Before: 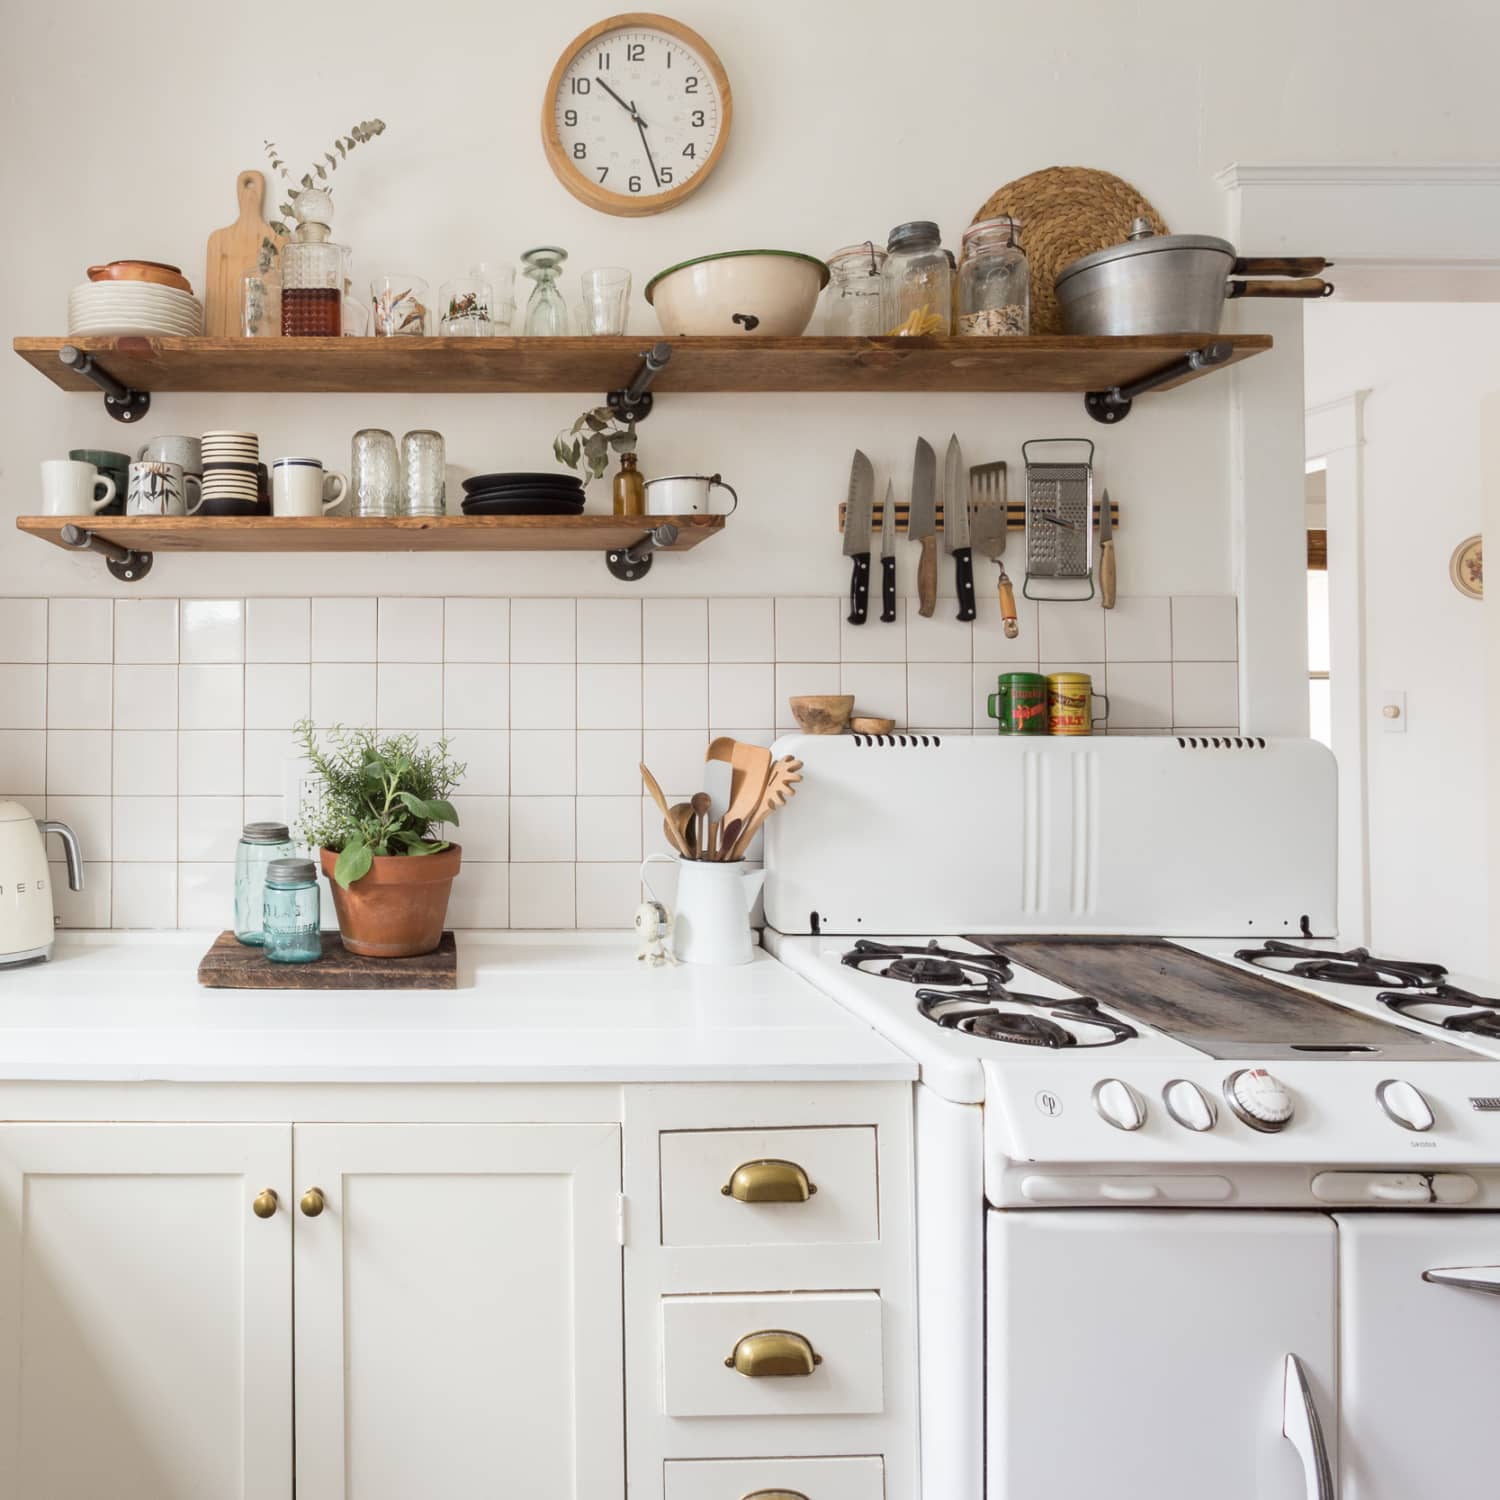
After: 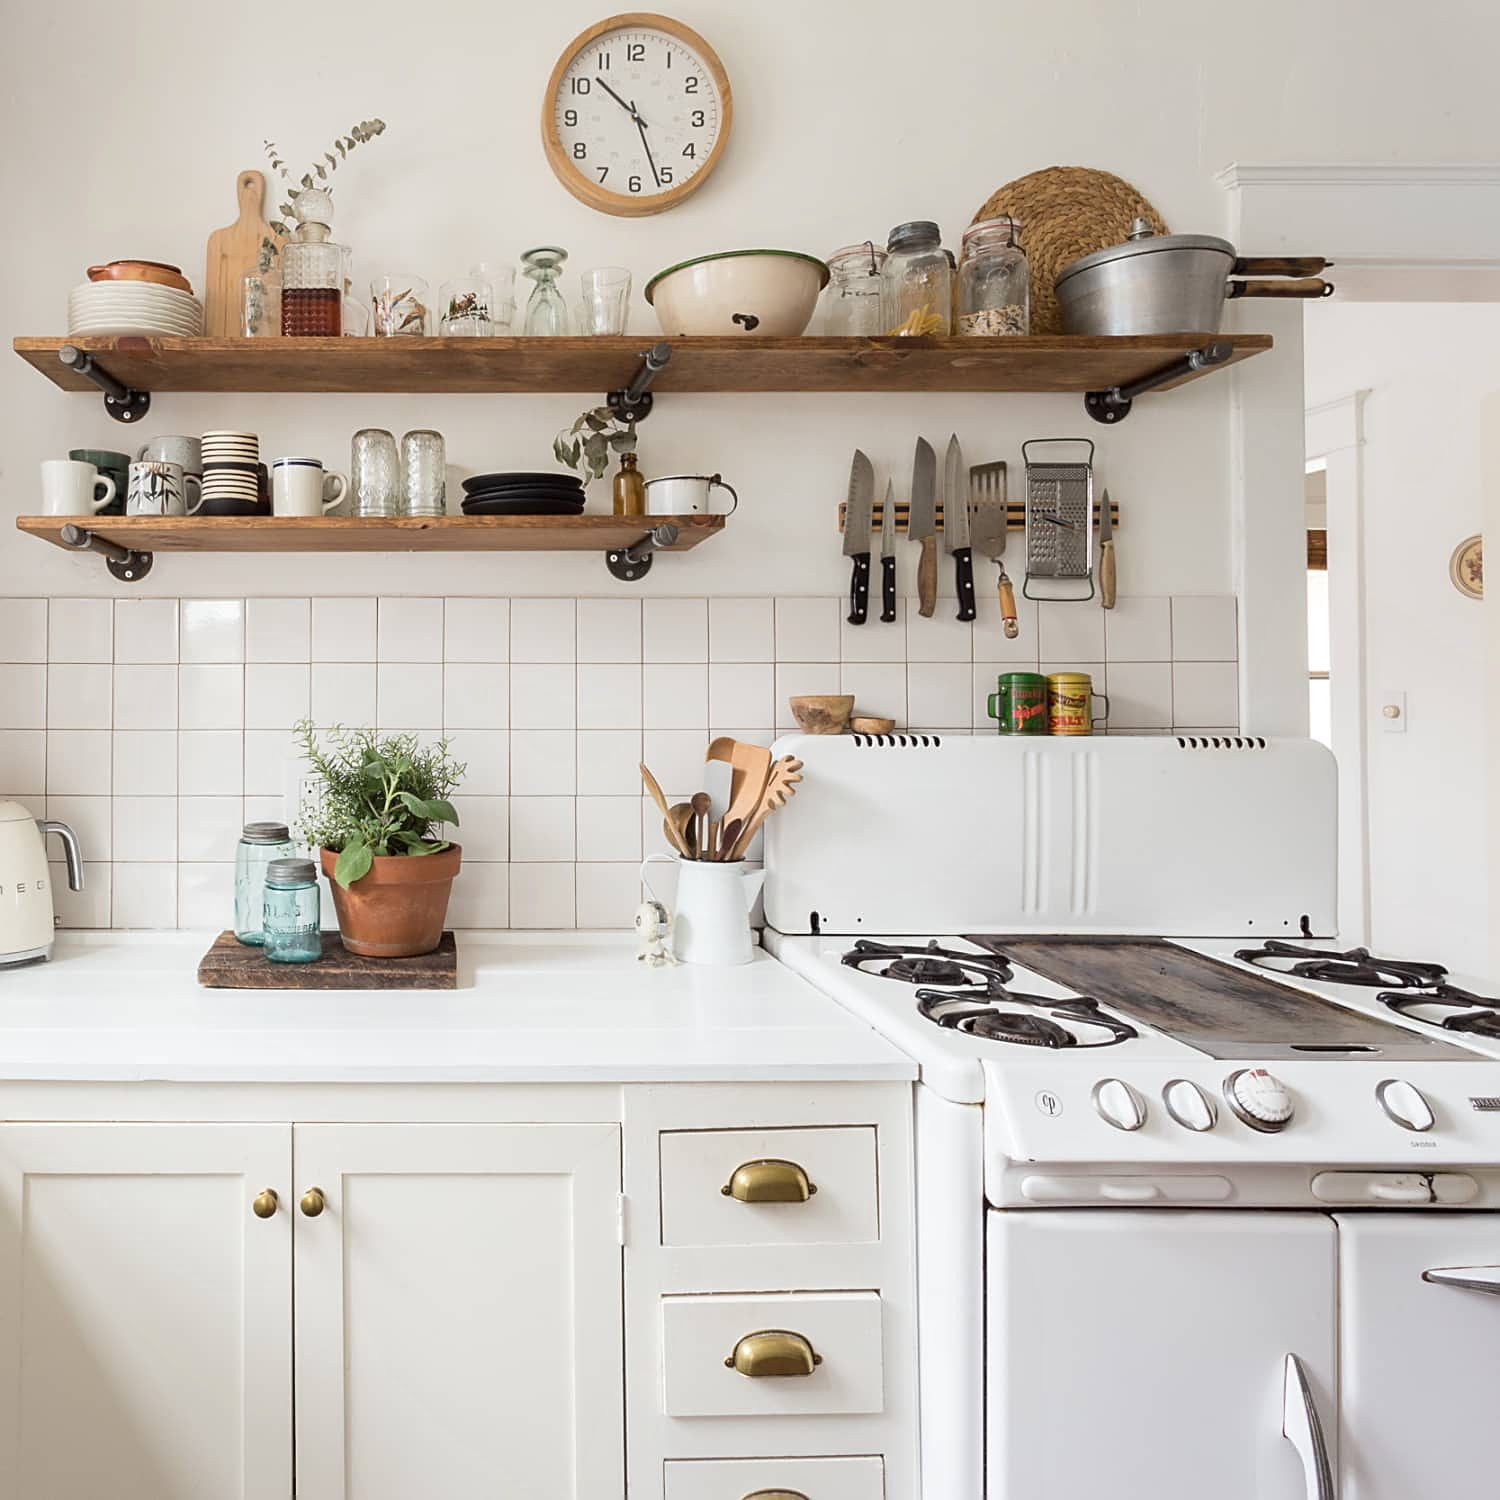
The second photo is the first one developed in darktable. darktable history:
sharpen: on, module defaults
tone equalizer: mask exposure compensation -0.51 EV
